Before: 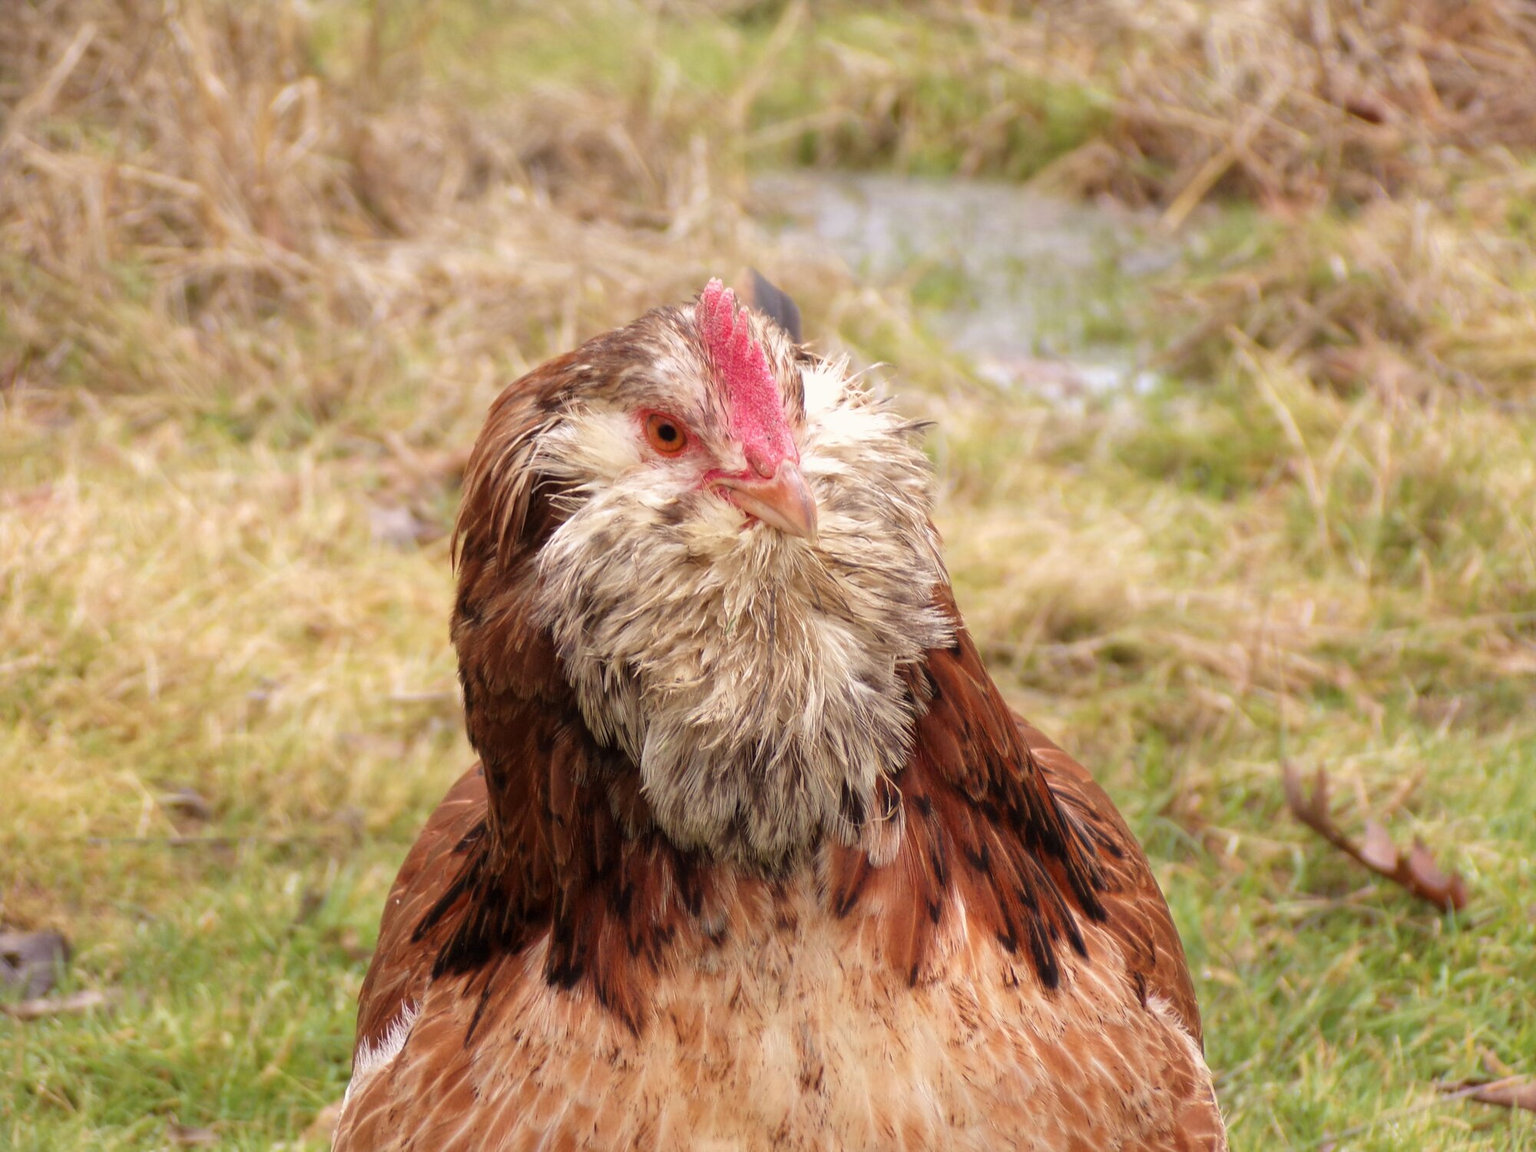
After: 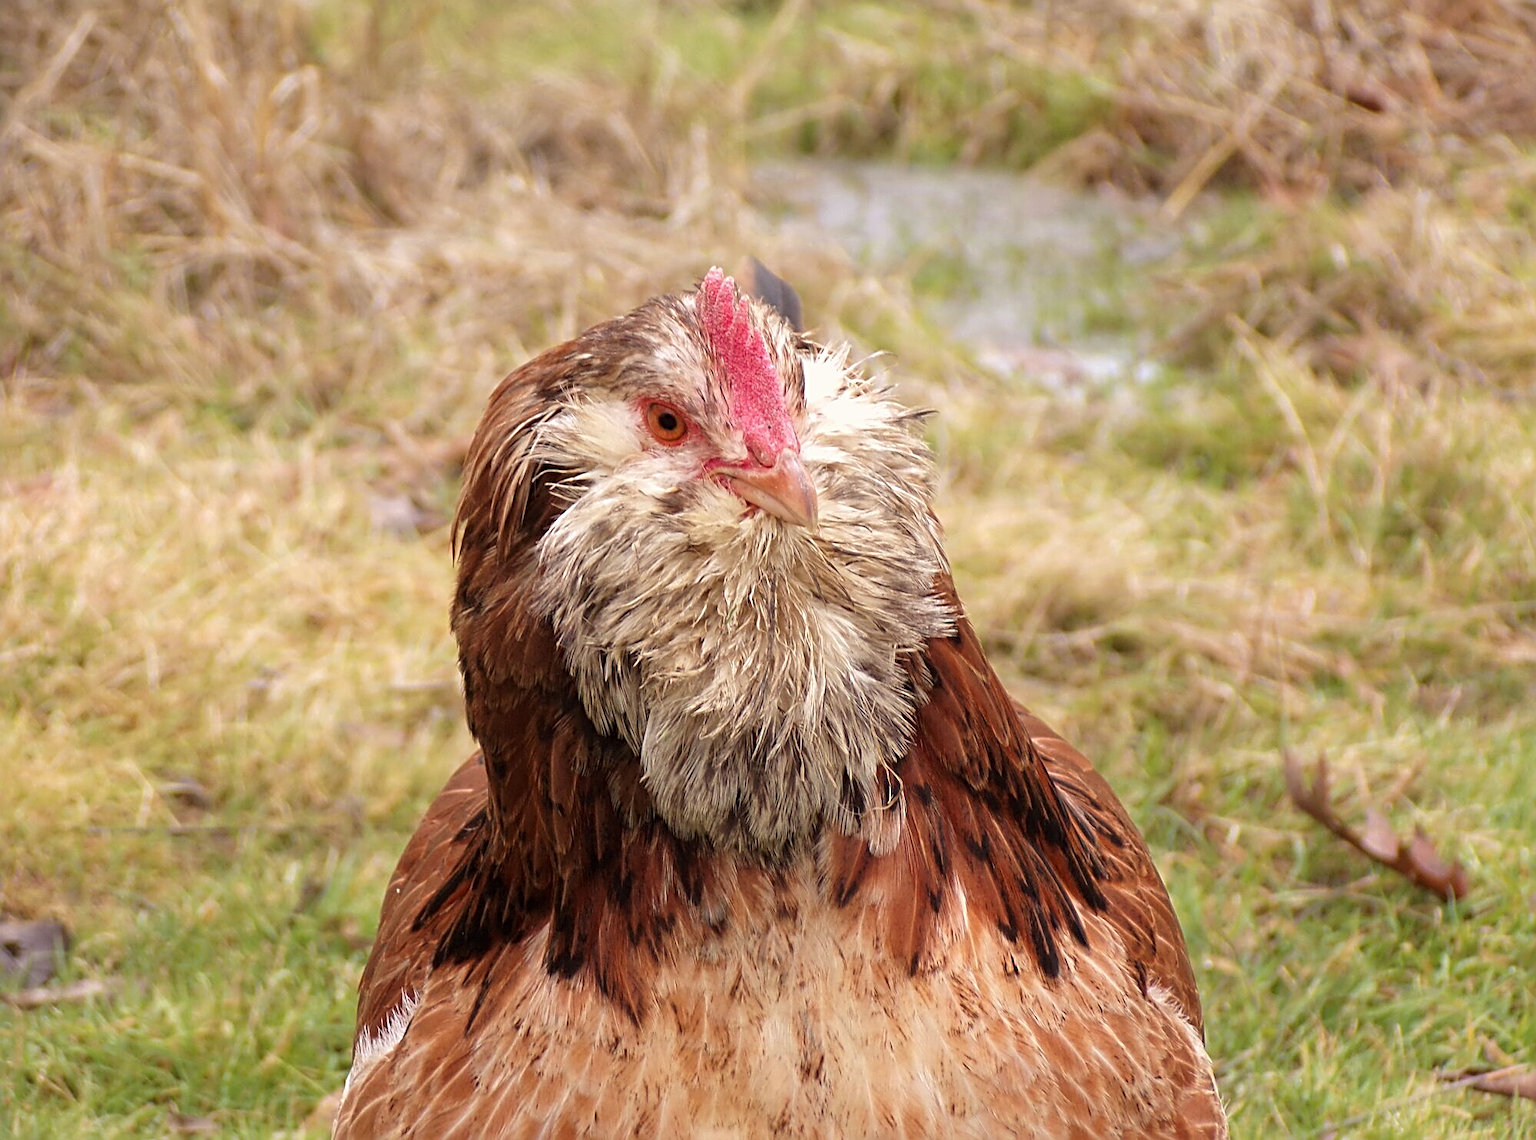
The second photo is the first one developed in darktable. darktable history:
sharpen: radius 3.025, amount 0.757
crop: top 1.049%, right 0.001%
